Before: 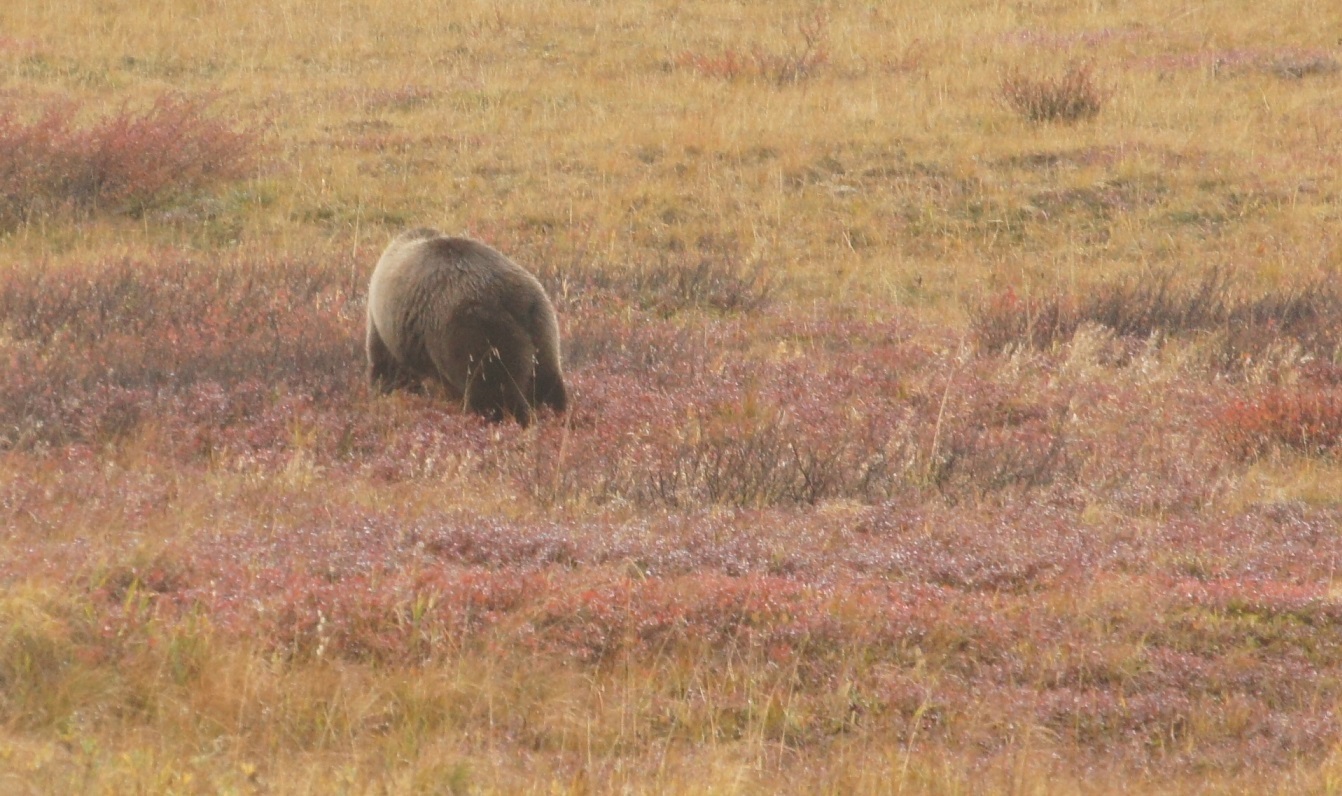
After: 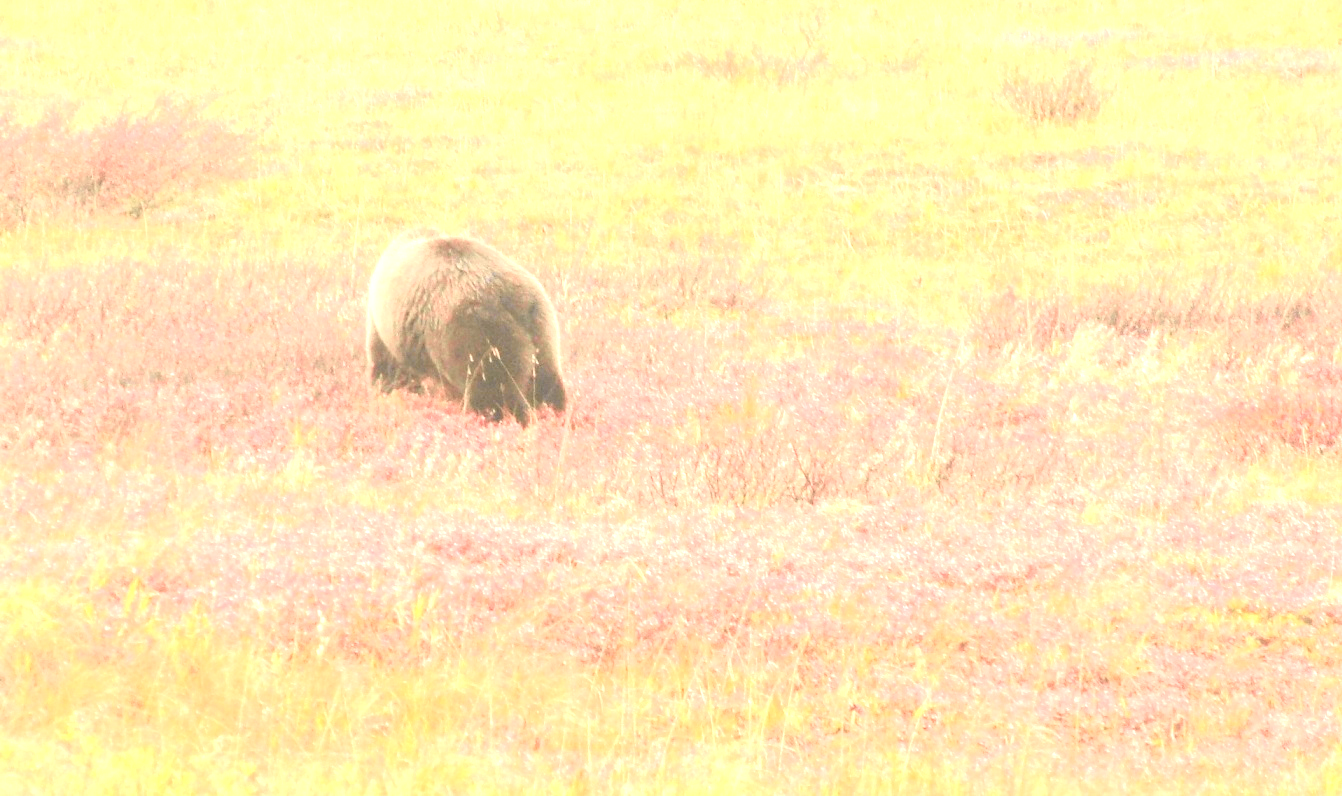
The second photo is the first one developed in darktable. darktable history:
exposure: black level correction 0.001, exposure 1.822 EV, compensate exposure bias true, compensate highlight preservation false
tone curve: curves: ch0 [(0, 0.024) (0.049, 0.038) (0.176, 0.162) (0.311, 0.337) (0.416, 0.471) (0.565, 0.658) (0.817, 0.911) (1, 1)]; ch1 [(0, 0) (0.351, 0.347) (0.446, 0.42) (0.481, 0.463) (0.504, 0.504) (0.522, 0.521) (0.546, 0.563) (0.622, 0.664) (0.728, 0.786) (1, 1)]; ch2 [(0, 0) (0.327, 0.324) (0.427, 0.413) (0.458, 0.444) (0.502, 0.504) (0.526, 0.539) (0.547, 0.581) (0.601, 0.61) (0.76, 0.765) (1, 1)], color space Lab, independent channels, preserve colors none
